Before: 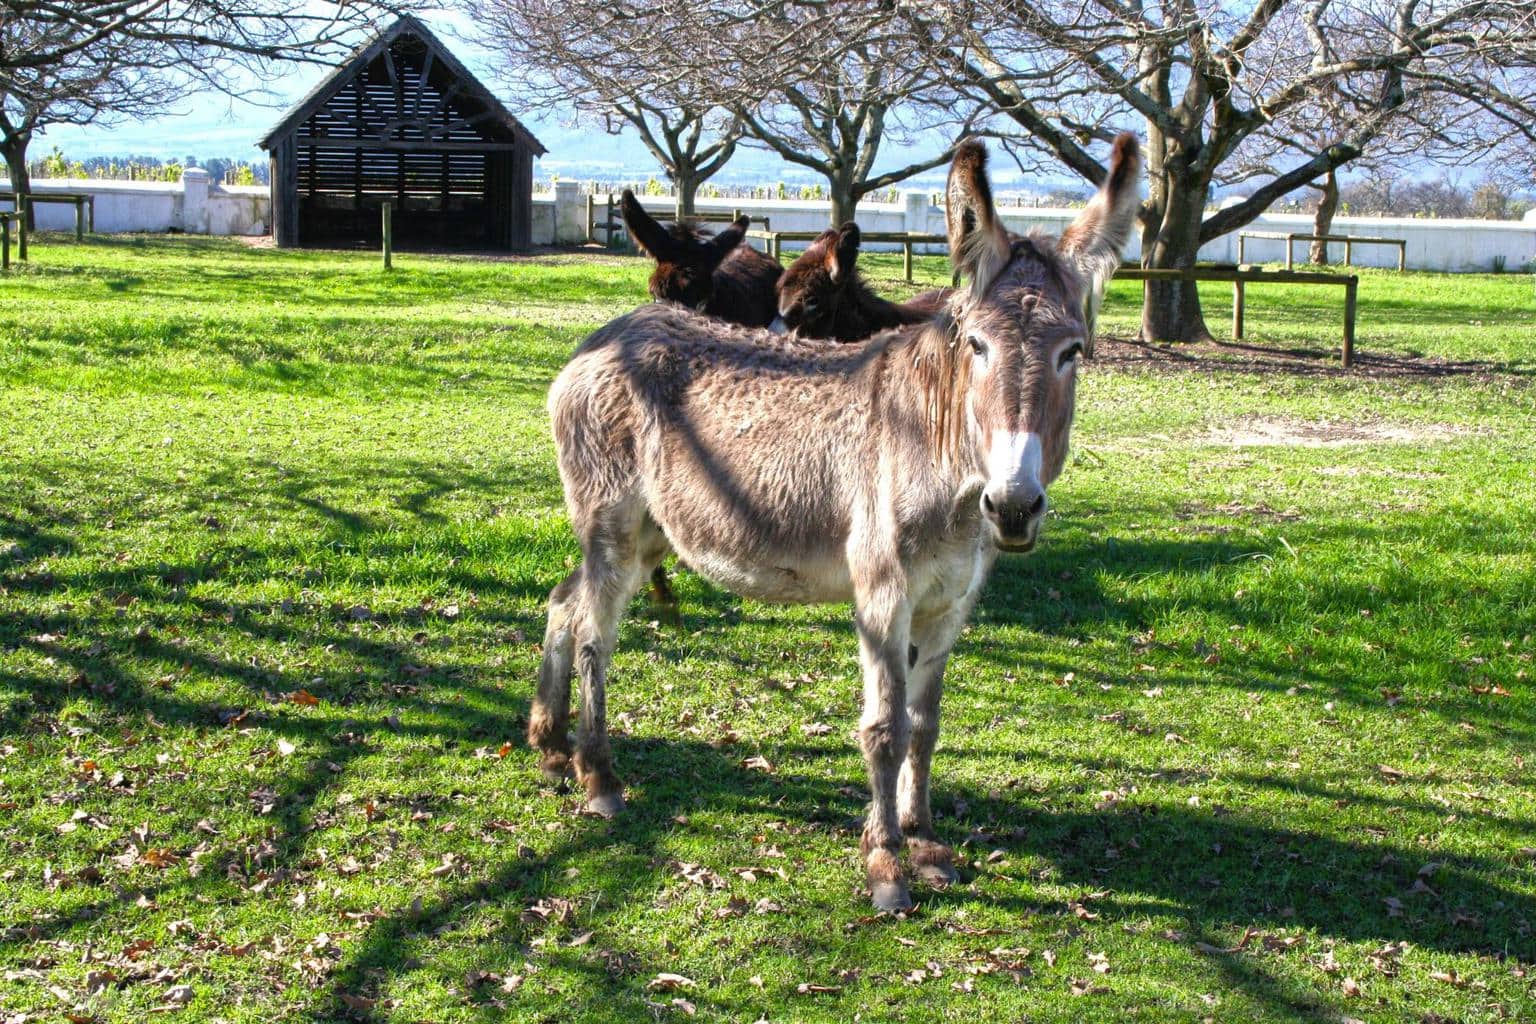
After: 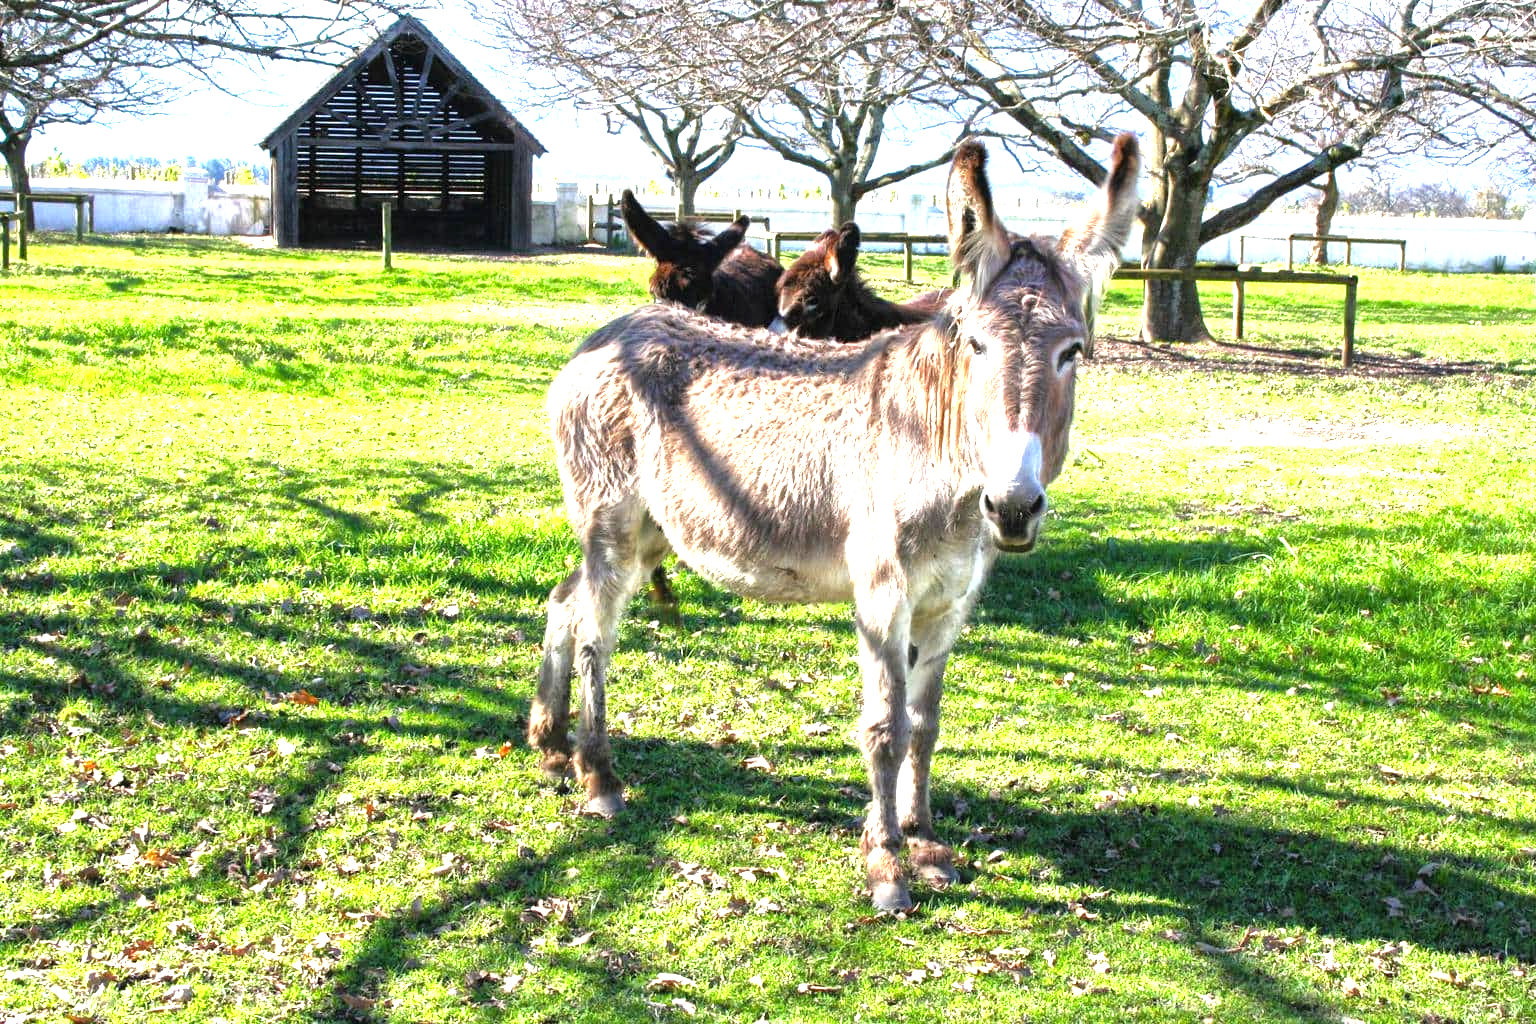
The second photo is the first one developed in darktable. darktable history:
tone equalizer: -8 EV -0.395 EV, -7 EV -0.374 EV, -6 EV -0.359 EV, -5 EV -0.207 EV, -3 EV 0.21 EV, -2 EV 0.346 EV, -1 EV 0.381 EV, +0 EV 0.422 EV
exposure: black level correction 0, exposure 0.893 EV, compensate highlight preservation false
shadows and highlights: shadows 25.74, highlights -25.34
local contrast: mode bilateral grid, contrast 20, coarseness 51, detail 119%, midtone range 0.2
